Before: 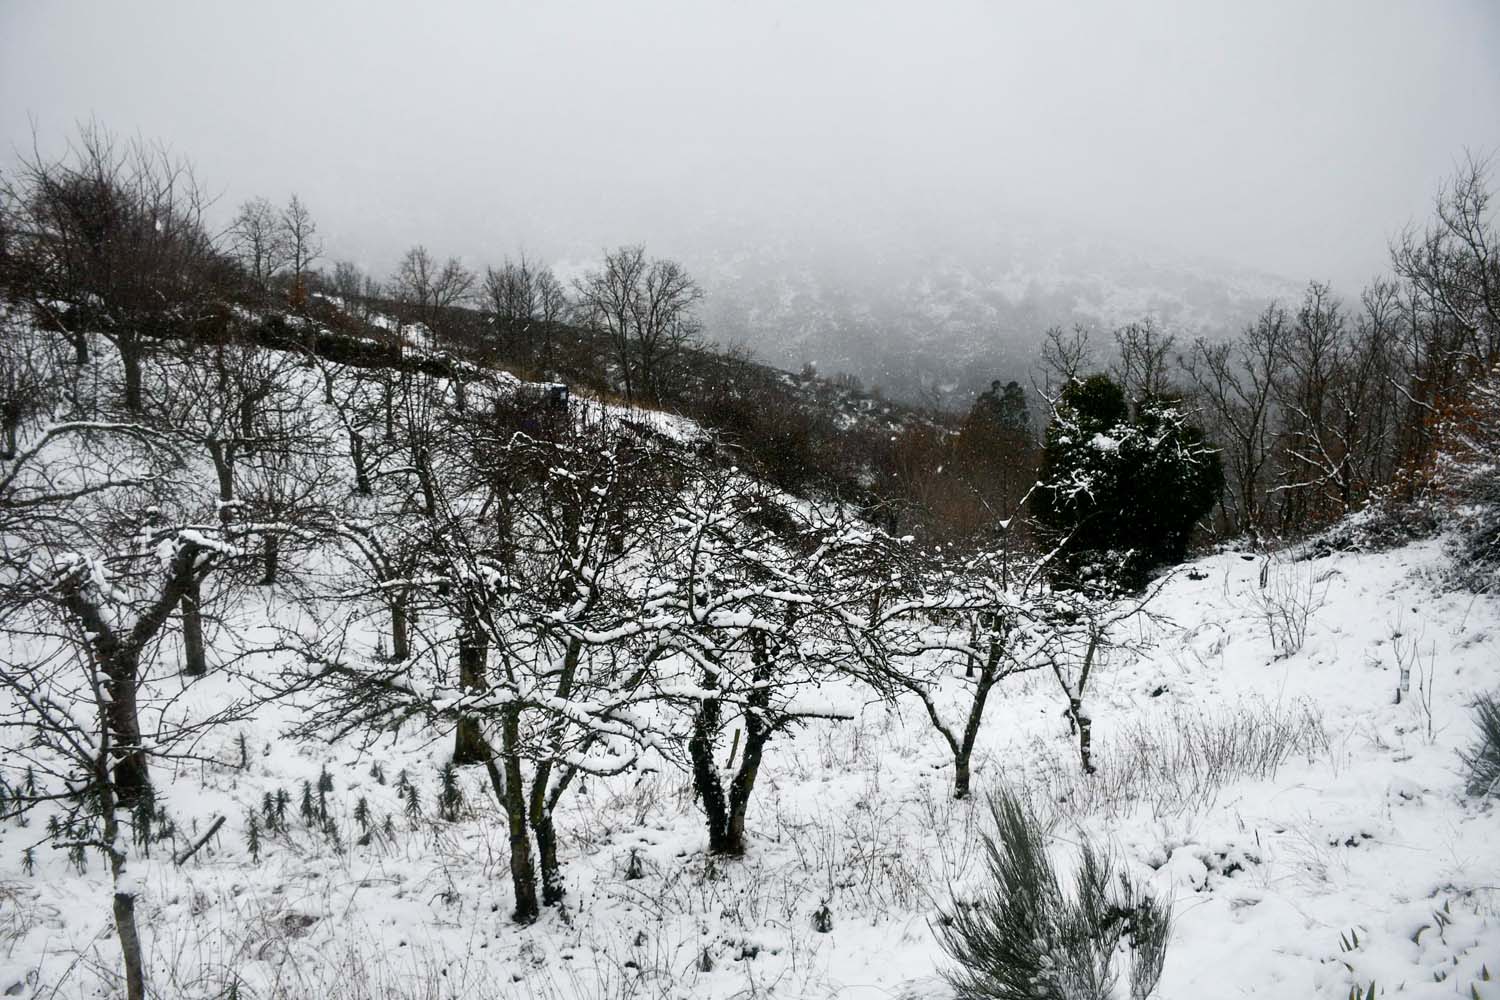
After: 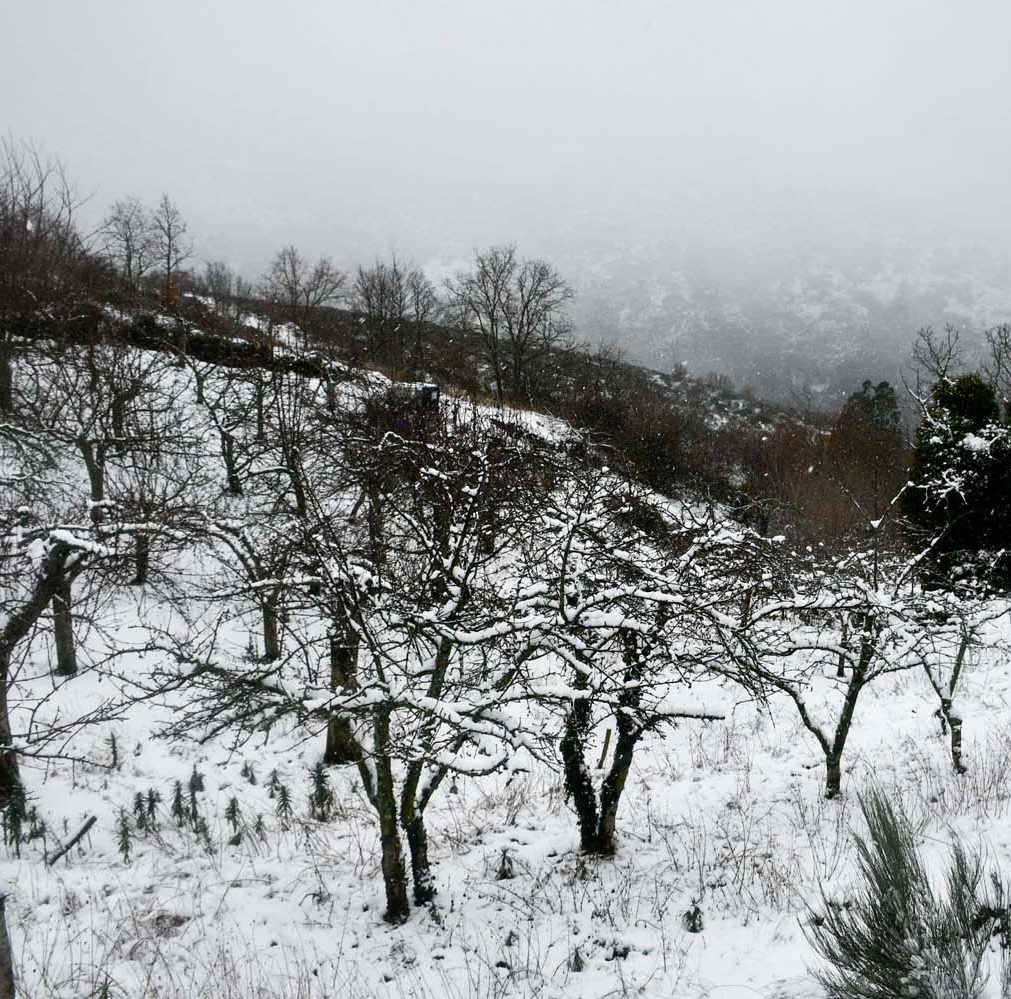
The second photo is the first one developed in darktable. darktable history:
crop and rotate: left 8.605%, right 23.981%
